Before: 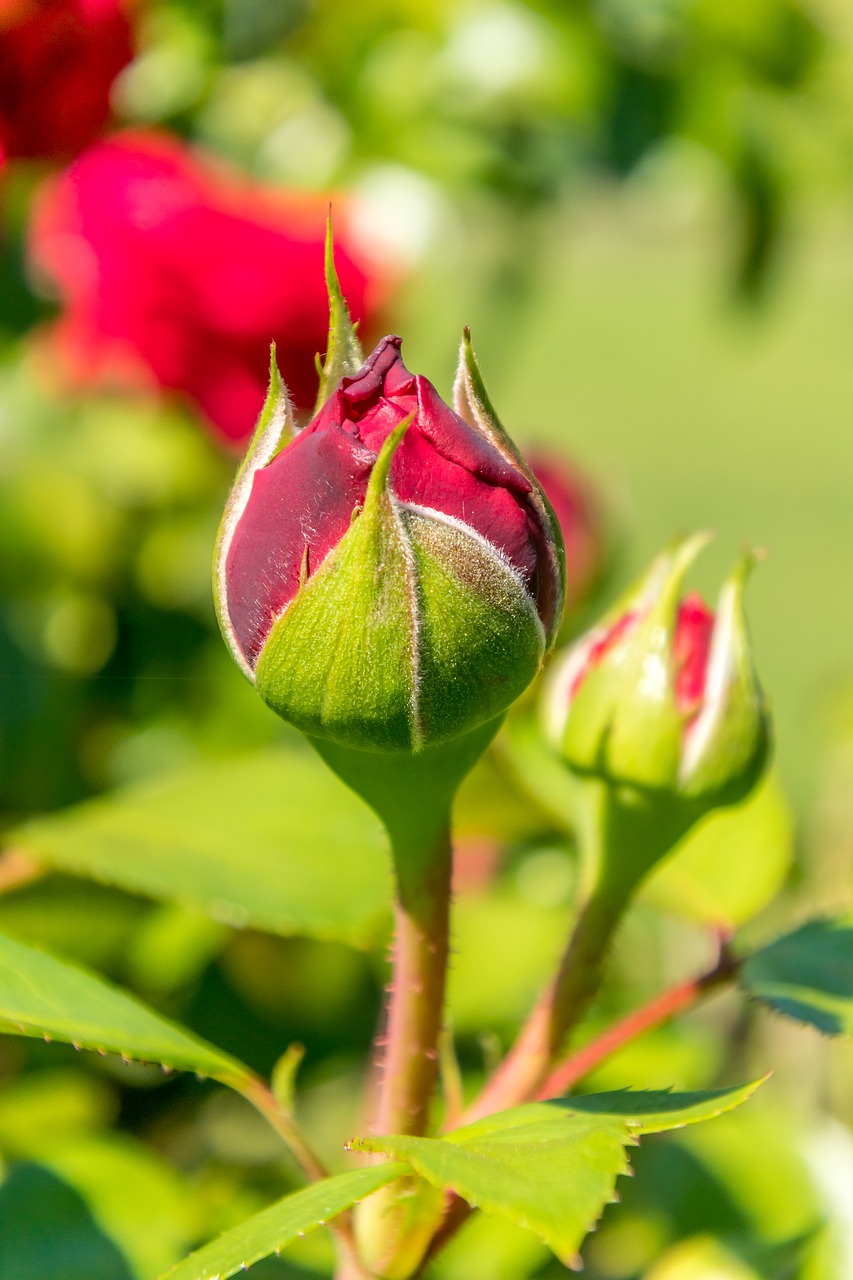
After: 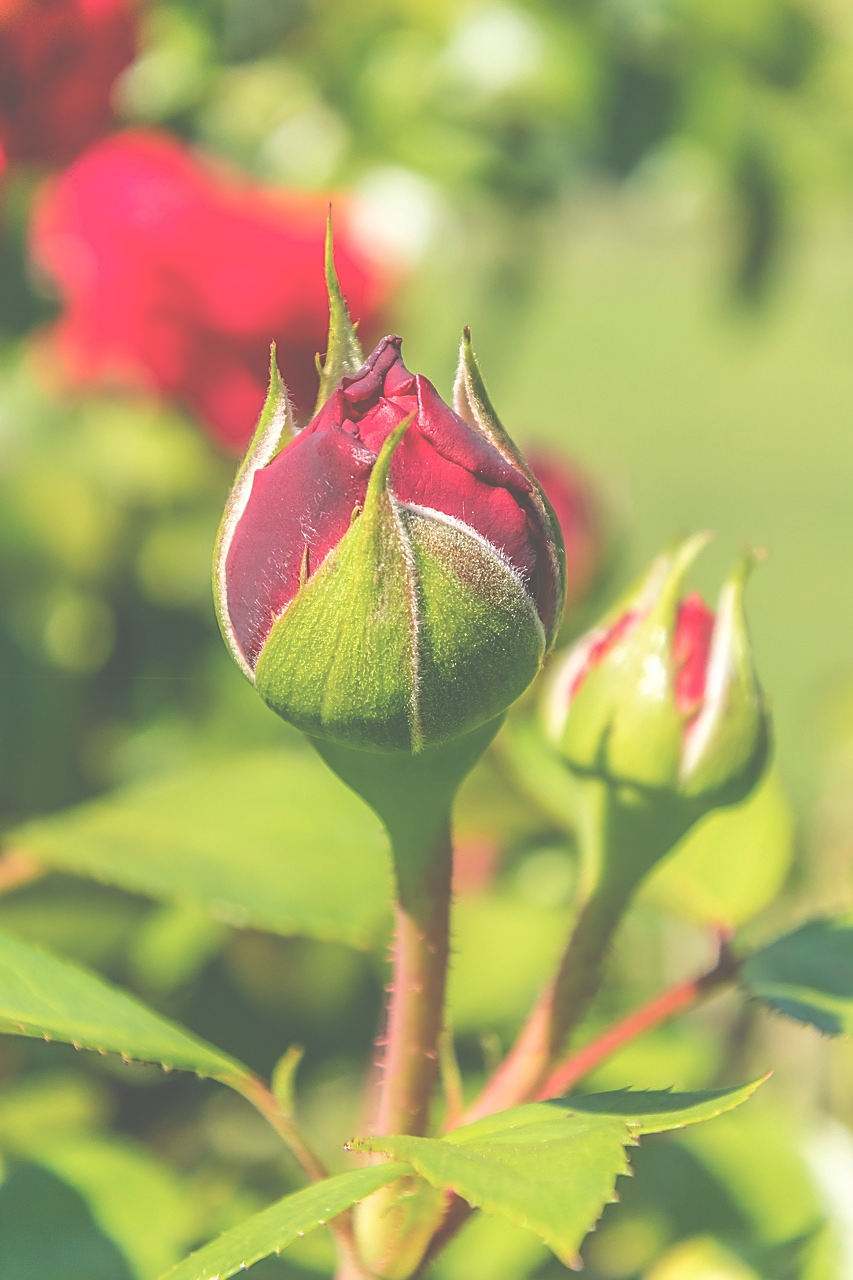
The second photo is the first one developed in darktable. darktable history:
sharpen: on, module defaults
exposure: black level correction -0.086, compensate exposure bias true, compensate highlight preservation false
